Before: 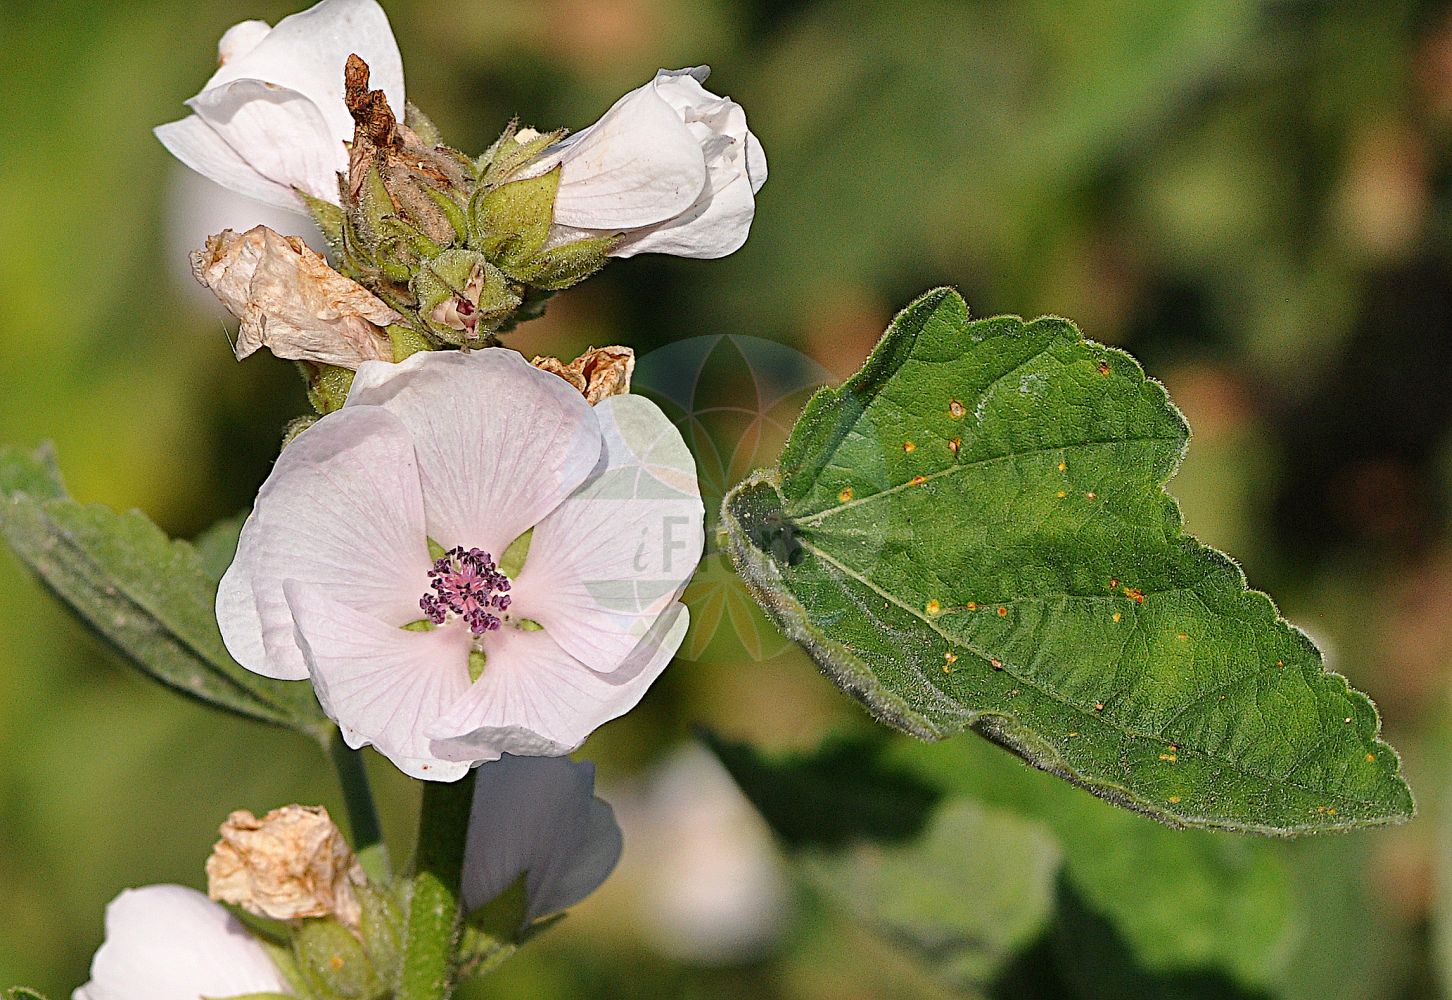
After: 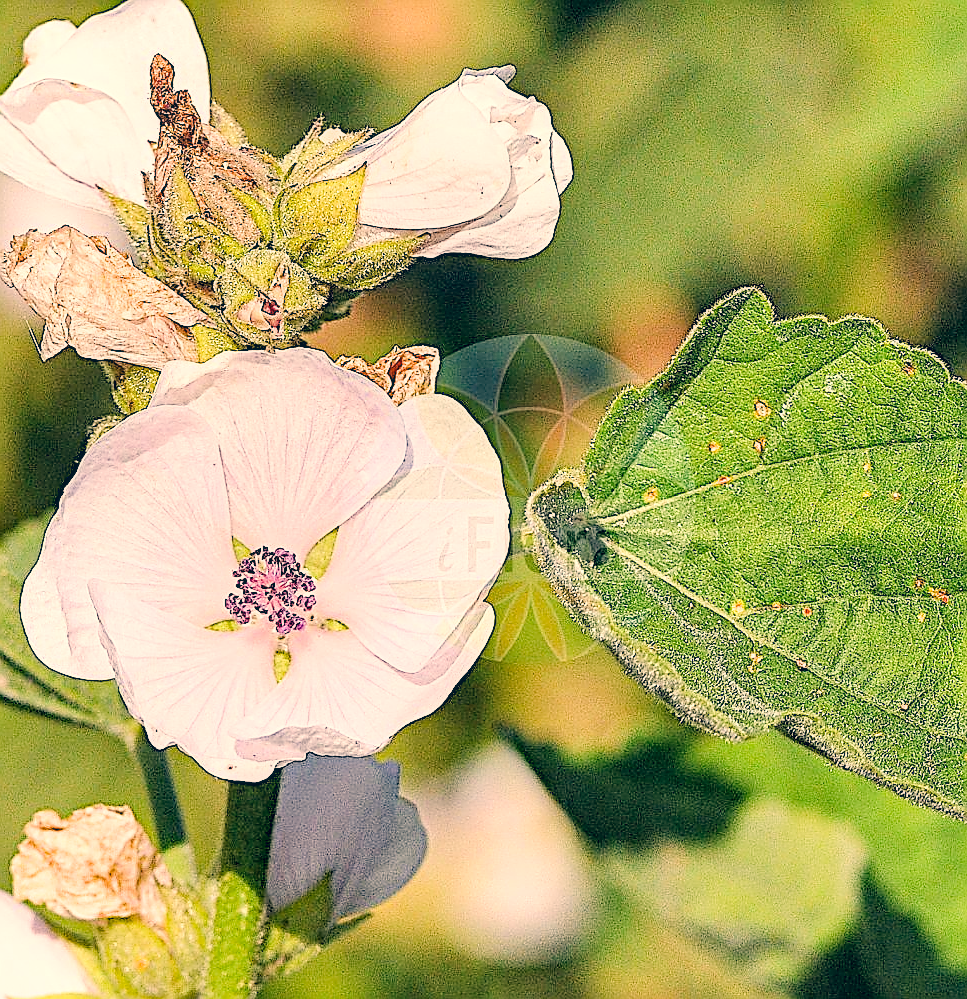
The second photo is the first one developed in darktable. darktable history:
crop and rotate: left 13.439%, right 19.896%
sharpen: radius 1.378, amount 1.253, threshold 0.759
filmic rgb: black relative exposure -7.65 EV, white relative exposure 4.56 EV, threshold 2.99 EV, hardness 3.61, contrast 0.999, enable highlight reconstruction true
exposure: black level correction 0, exposure 1.761 EV, compensate highlight preservation false
color correction: highlights a* 10.28, highlights b* 14.74, shadows a* -9.9, shadows b* -14.86
haze removal: adaptive false
local contrast: detail 130%
